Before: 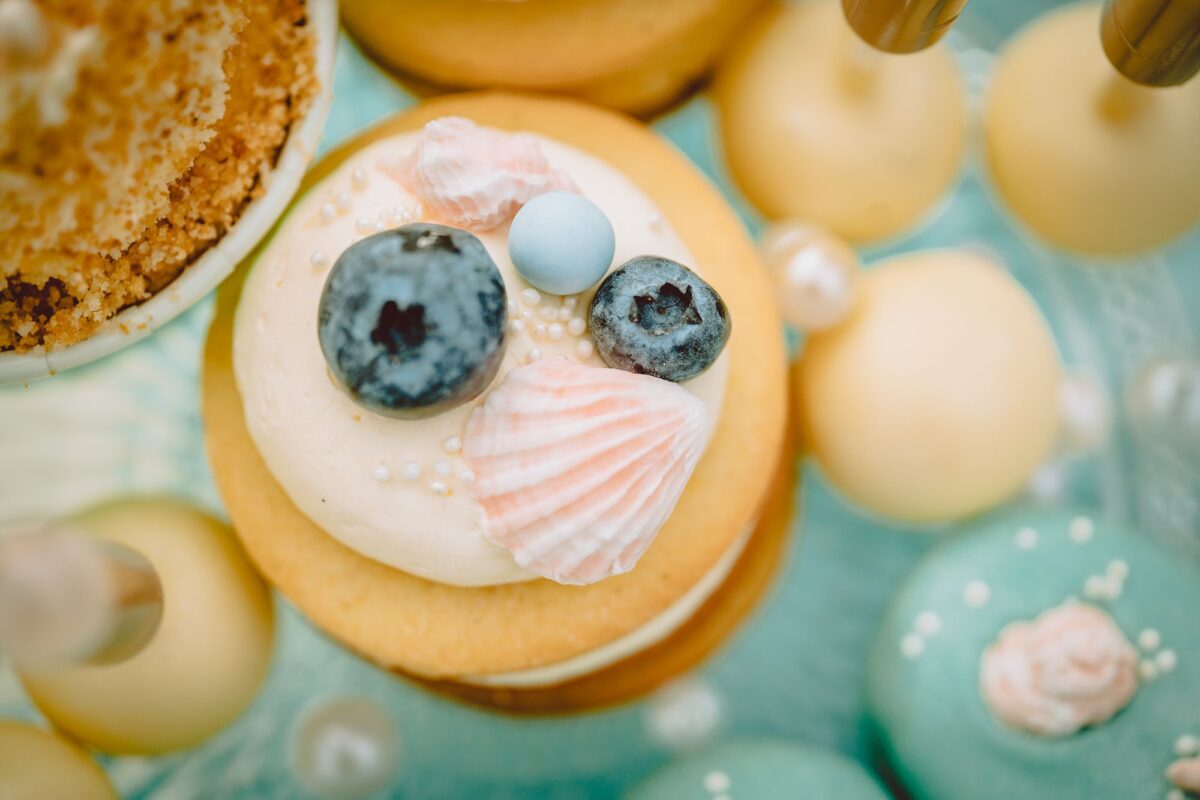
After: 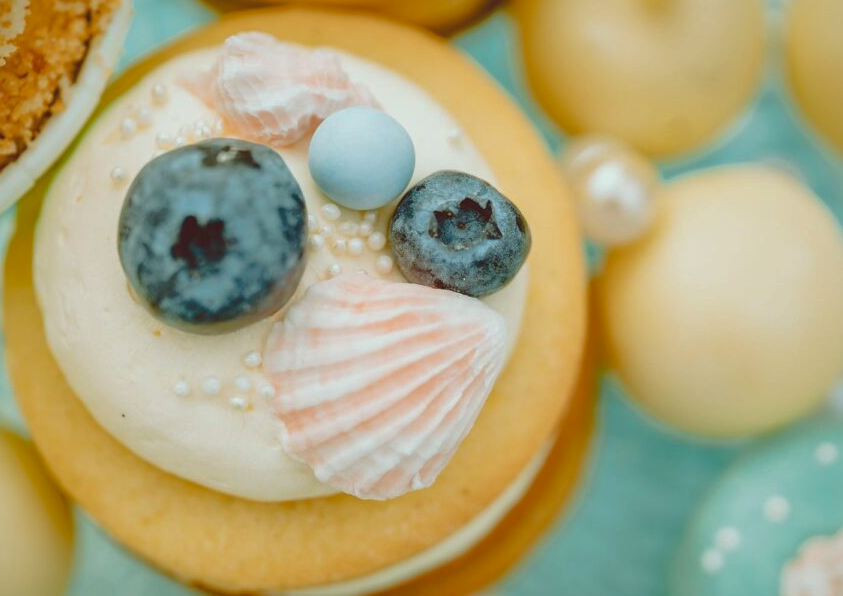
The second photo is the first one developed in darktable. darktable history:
color correction: highlights a* -6.35, highlights b* 0.547
shadows and highlights: highlights color adjustment 53.26%
crop and rotate: left 16.707%, top 10.823%, right 12.976%, bottom 14.652%
